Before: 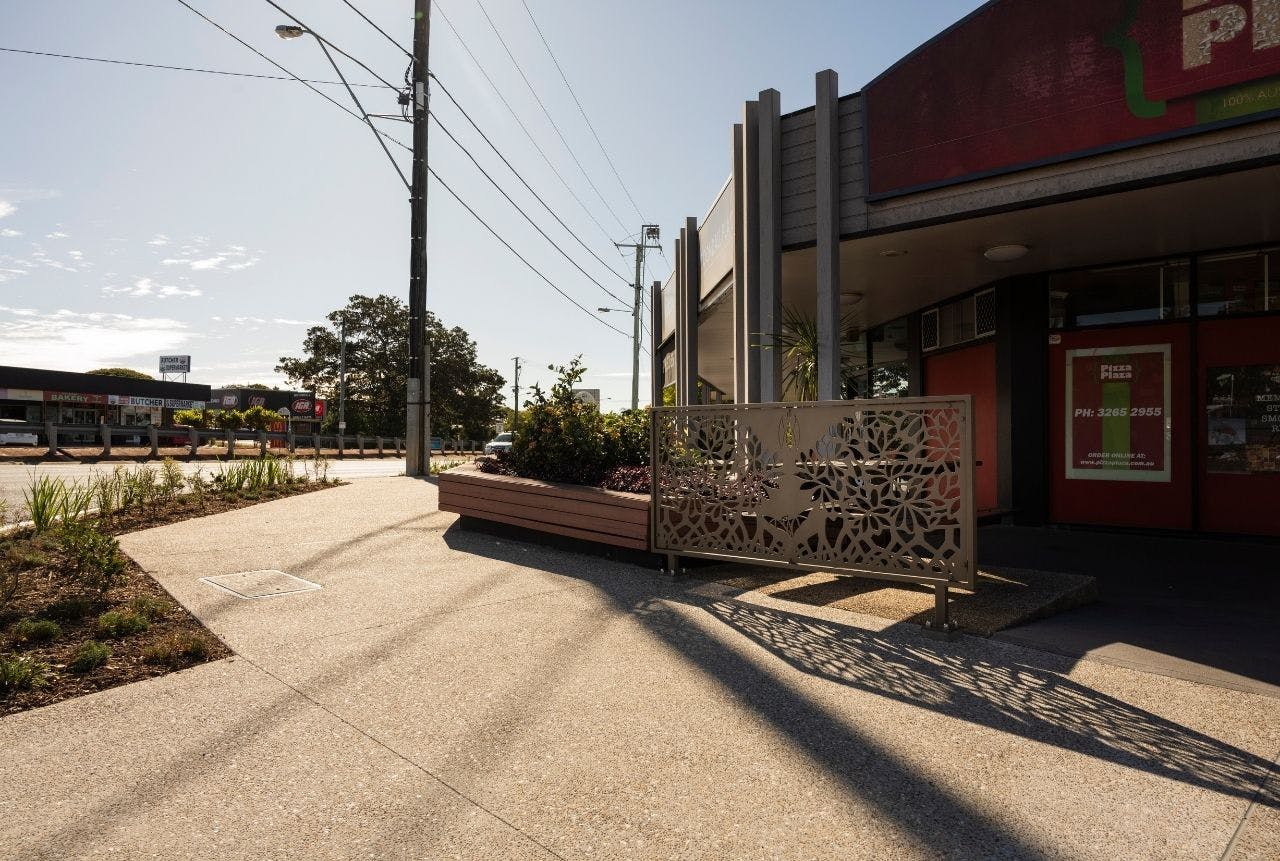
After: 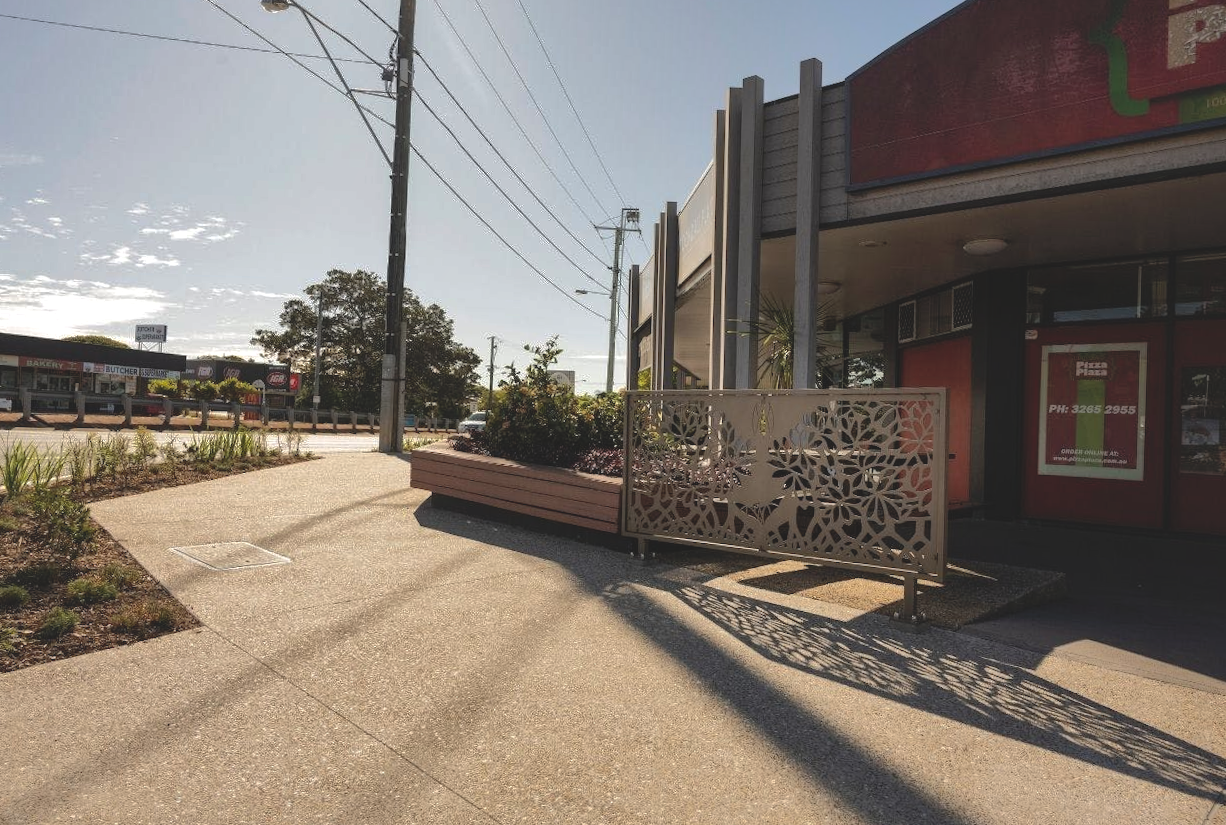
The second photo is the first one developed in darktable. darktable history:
shadows and highlights: shadows 40, highlights -60
crop and rotate: angle -1.69°
tone equalizer: -8 EV -0.417 EV, -7 EV -0.389 EV, -6 EV -0.333 EV, -5 EV -0.222 EV, -3 EV 0.222 EV, -2 EV 0.333 EV, -1 EV 0.389 EV, +0 EV 0.417 EV, edges refinement/feathering 500, mask exposure compensation -1.57 EV, preserve details no
contrast brightness saturation: contrast -0.15, brightness 0.05, saturation -0.12
